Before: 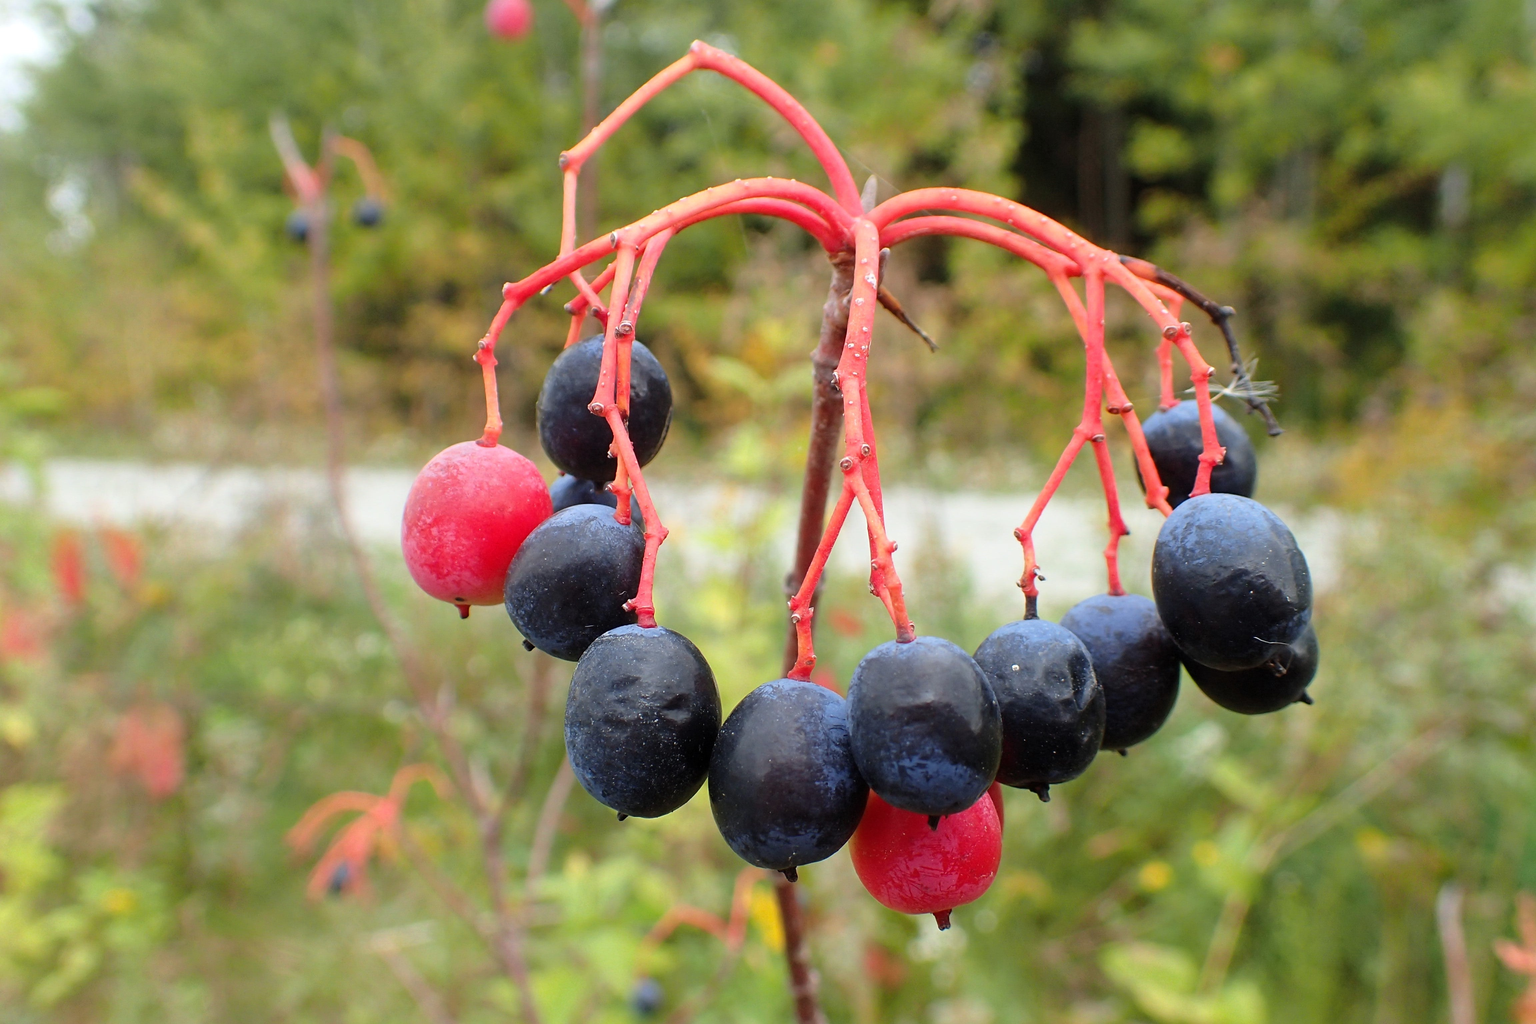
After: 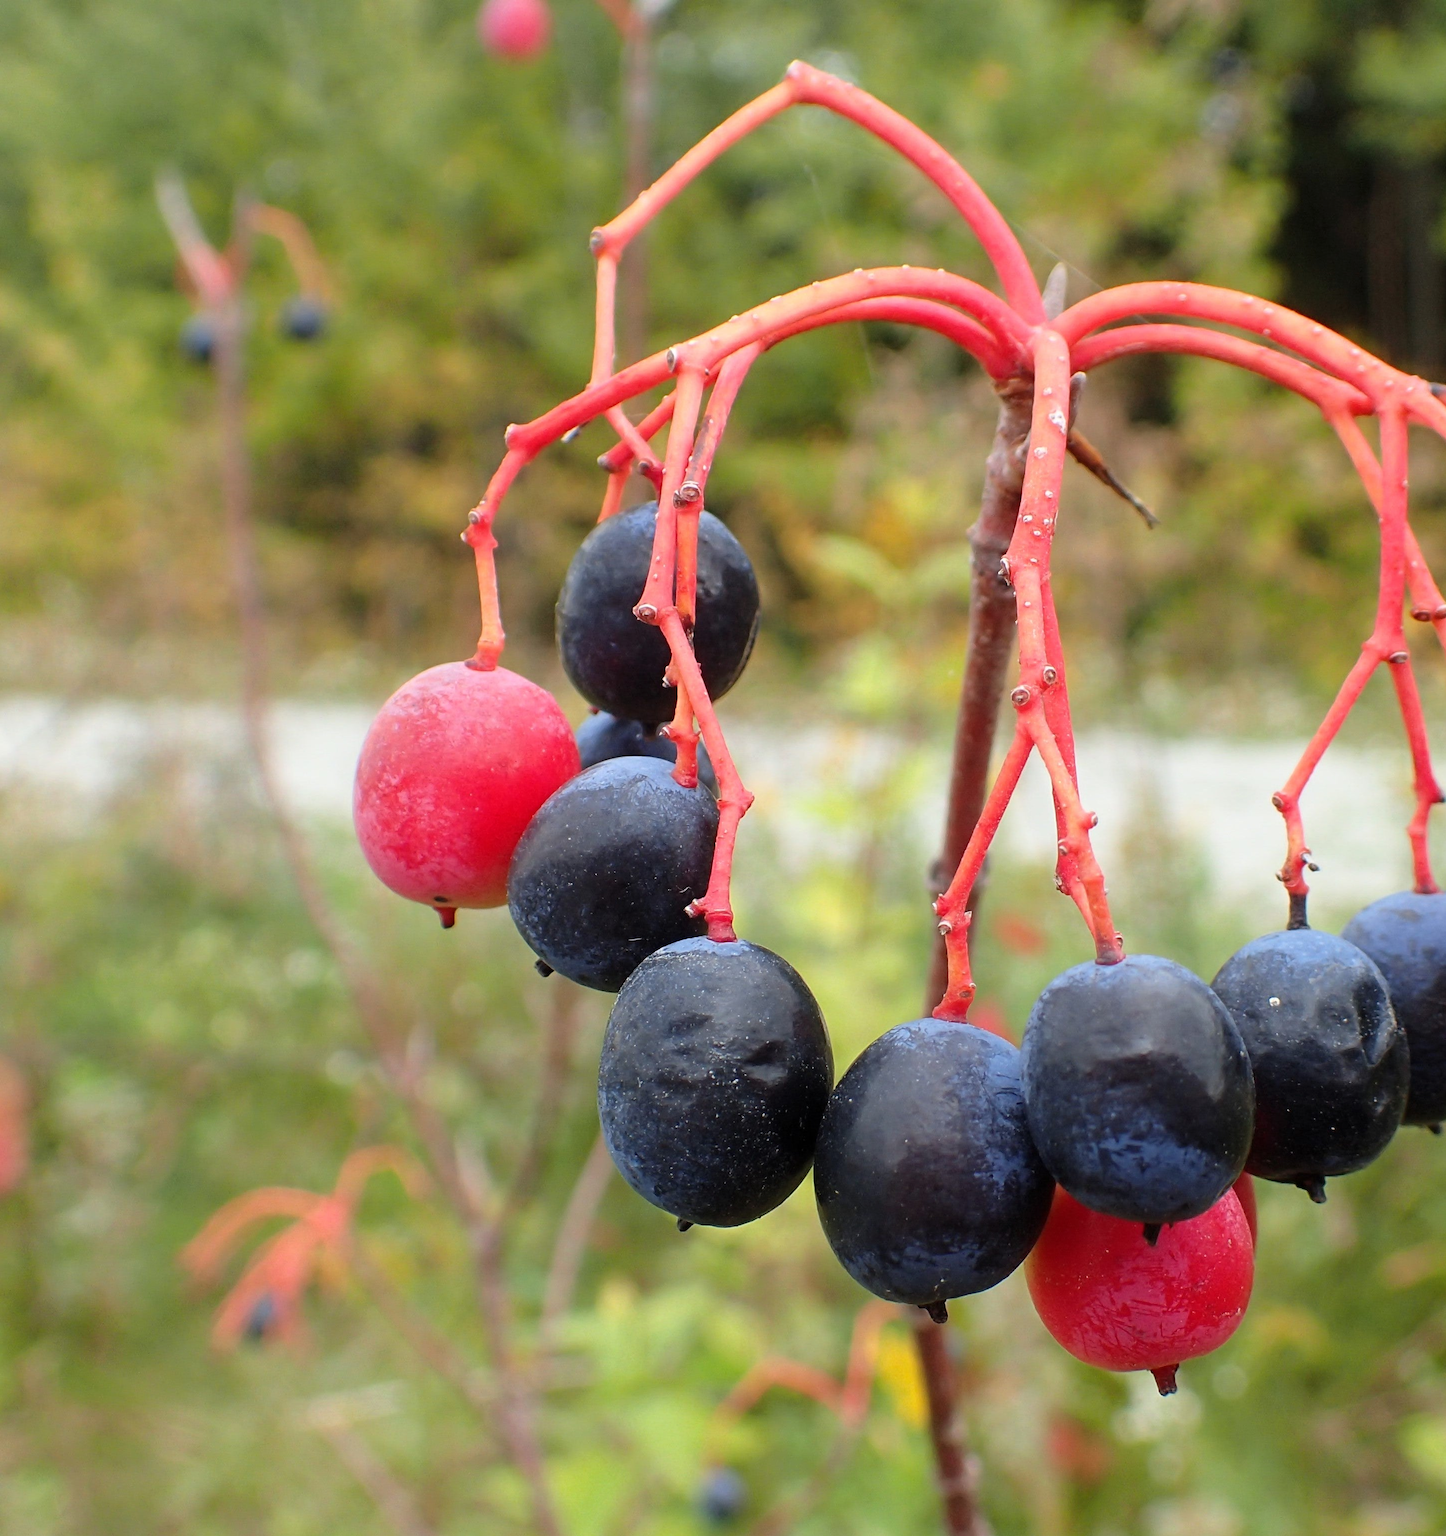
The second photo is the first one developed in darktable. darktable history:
crop: left 10.818%, right 26.4%
